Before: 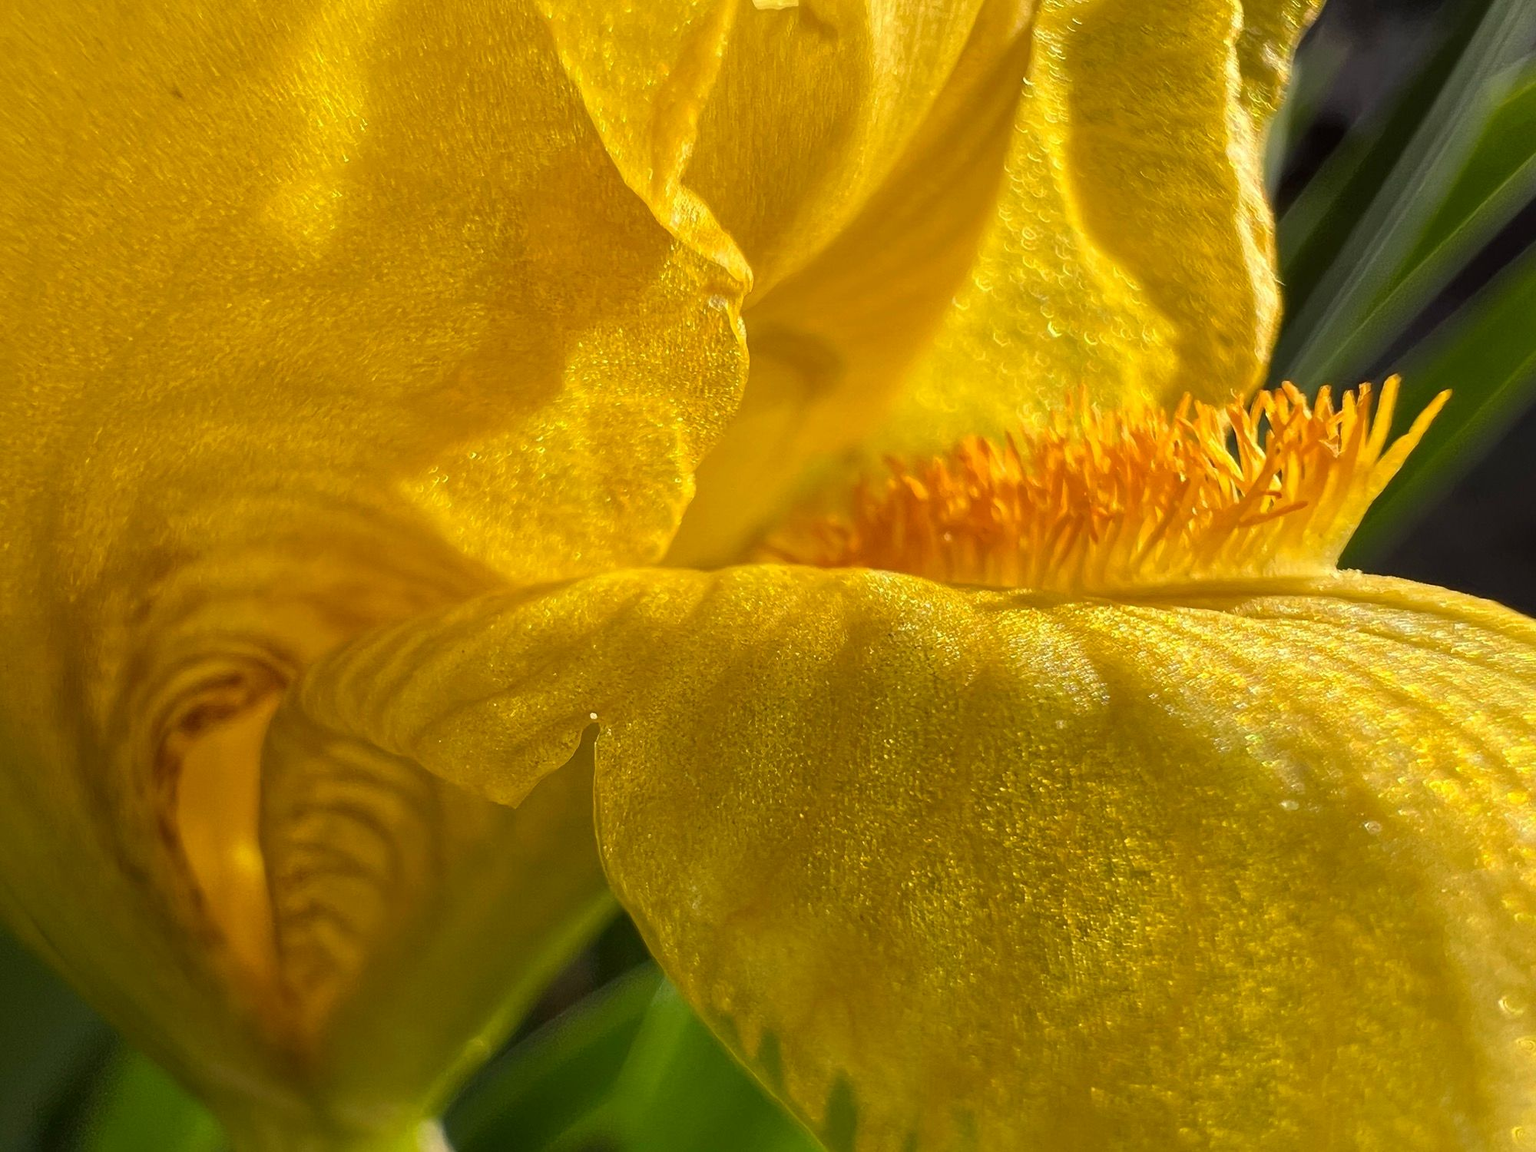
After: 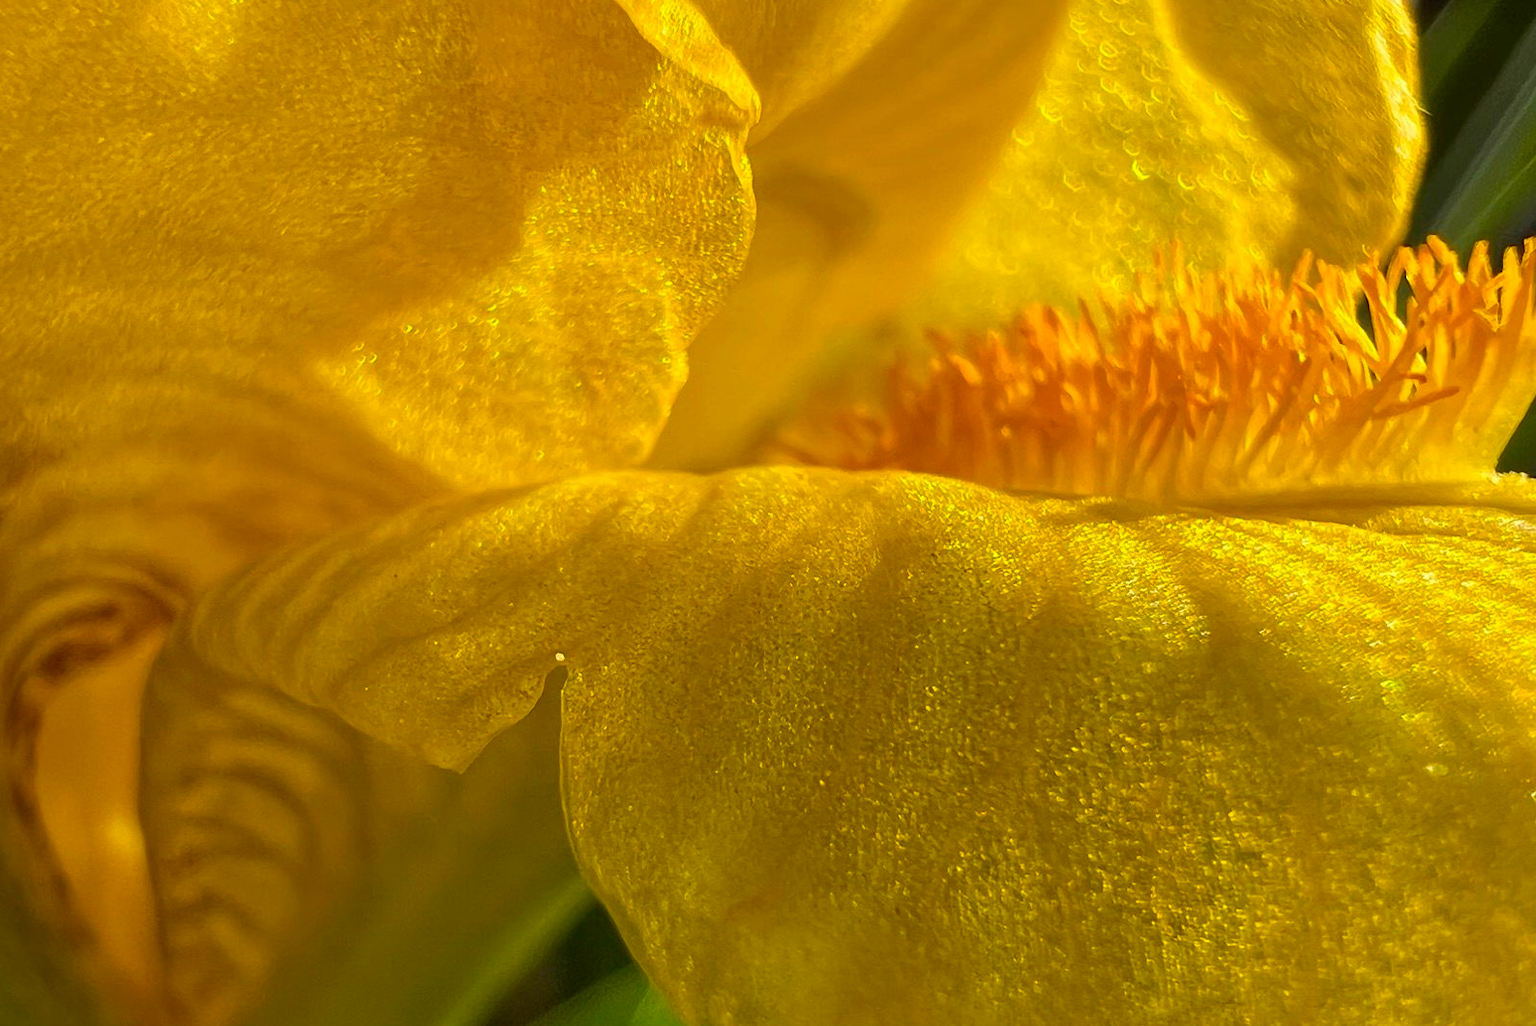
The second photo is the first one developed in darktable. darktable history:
crop: left 9.712%, top 16.928%, right 10.845%, bottom 12.332%
color balance rgb: perceptual saturation grading › global saturation 25%, global vibrance 20%
